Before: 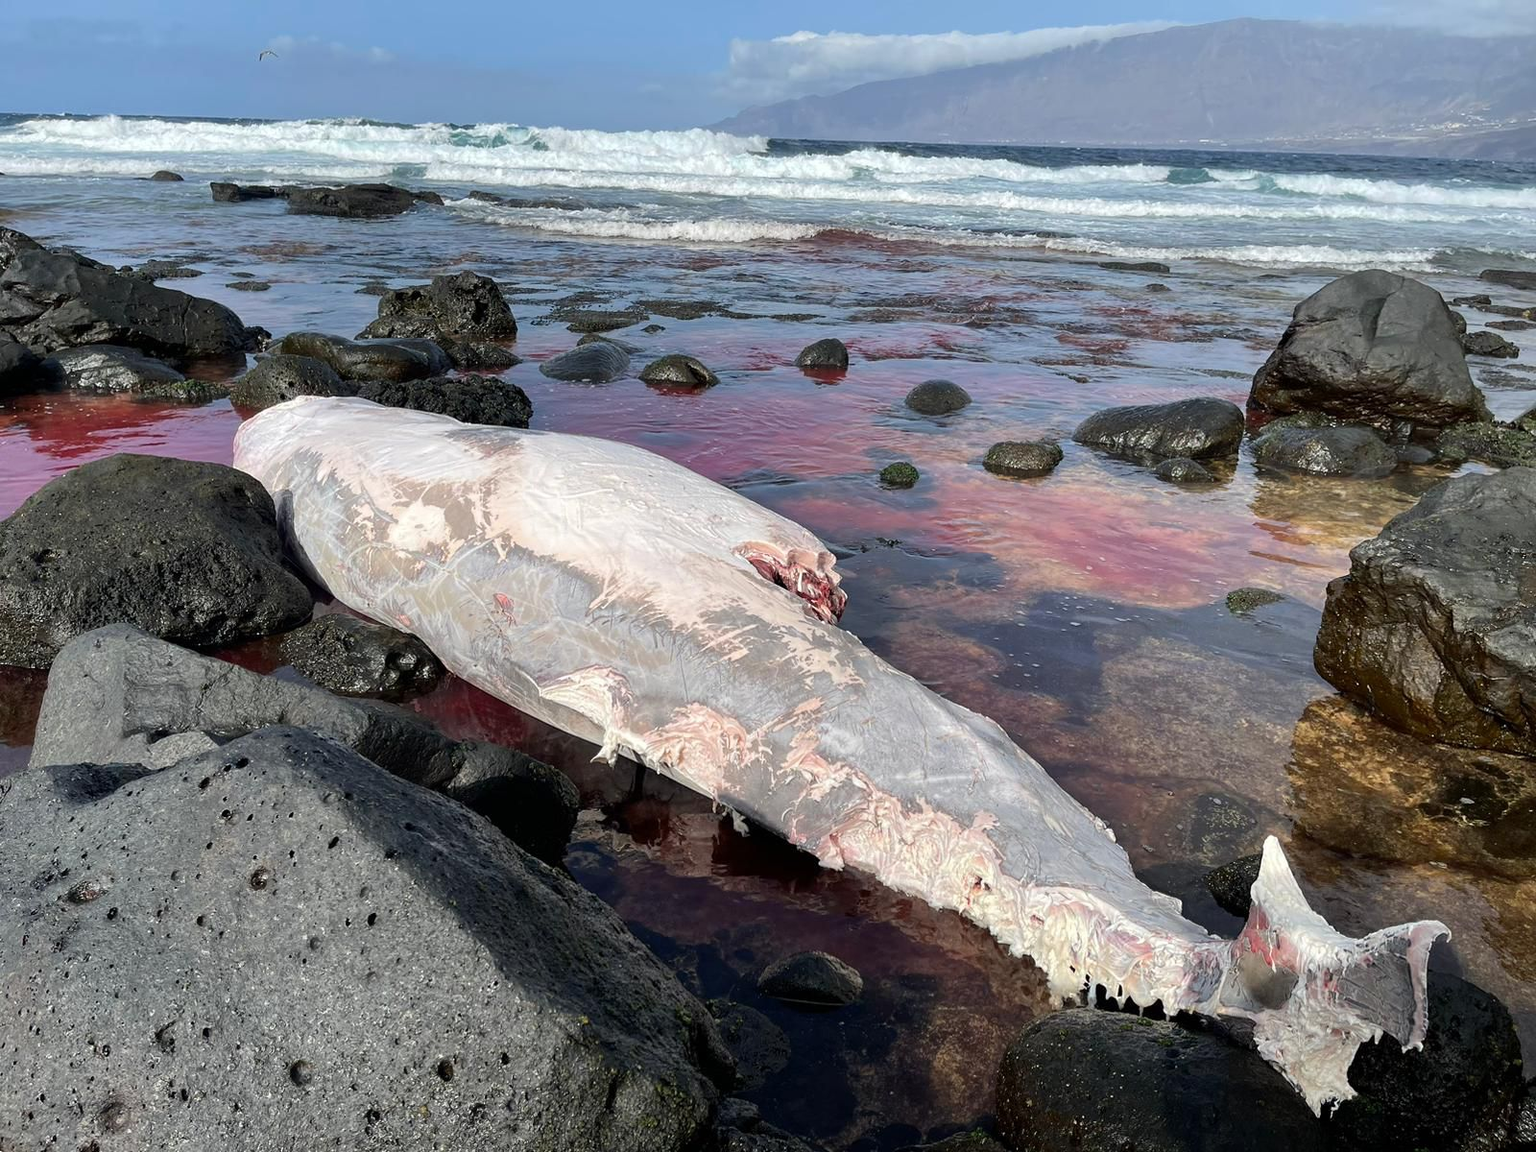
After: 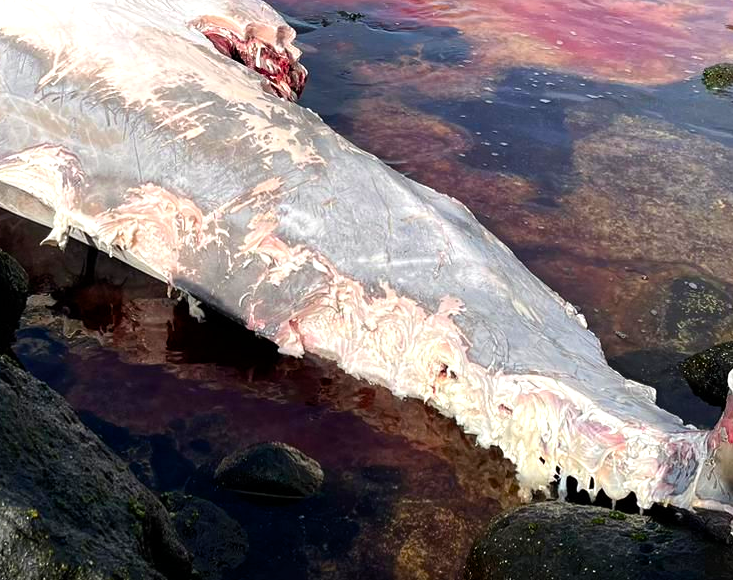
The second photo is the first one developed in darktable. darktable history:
color balance rgb: shadows lift › luminance -20%, power › hue 72.24°, highlights gain › luminance 15%, global offset › hue 171.6°, perceptual saturation grading › global saturation 14.09%, perceptual saturation grading › highlights -25%, perceptual saturation grading › shadows 25%, global vibrance 25%, contrast 10%
contrast brightness saturation: saturation 0.18
crop: left 35.976%, top 45.819%, right 18.162%, bottom 5.807%
